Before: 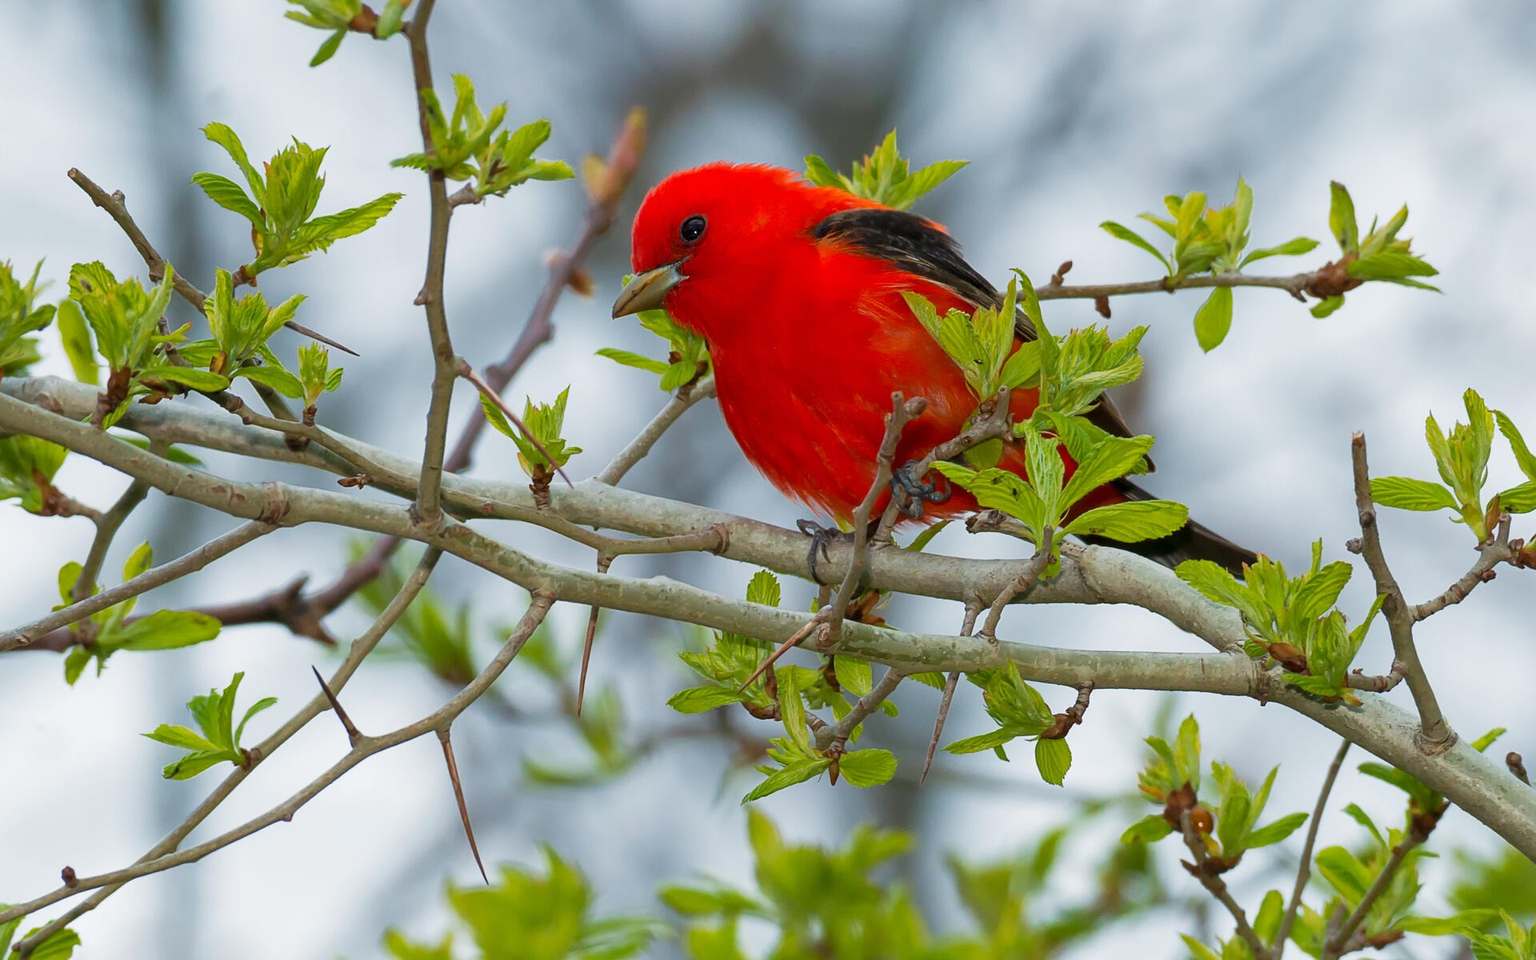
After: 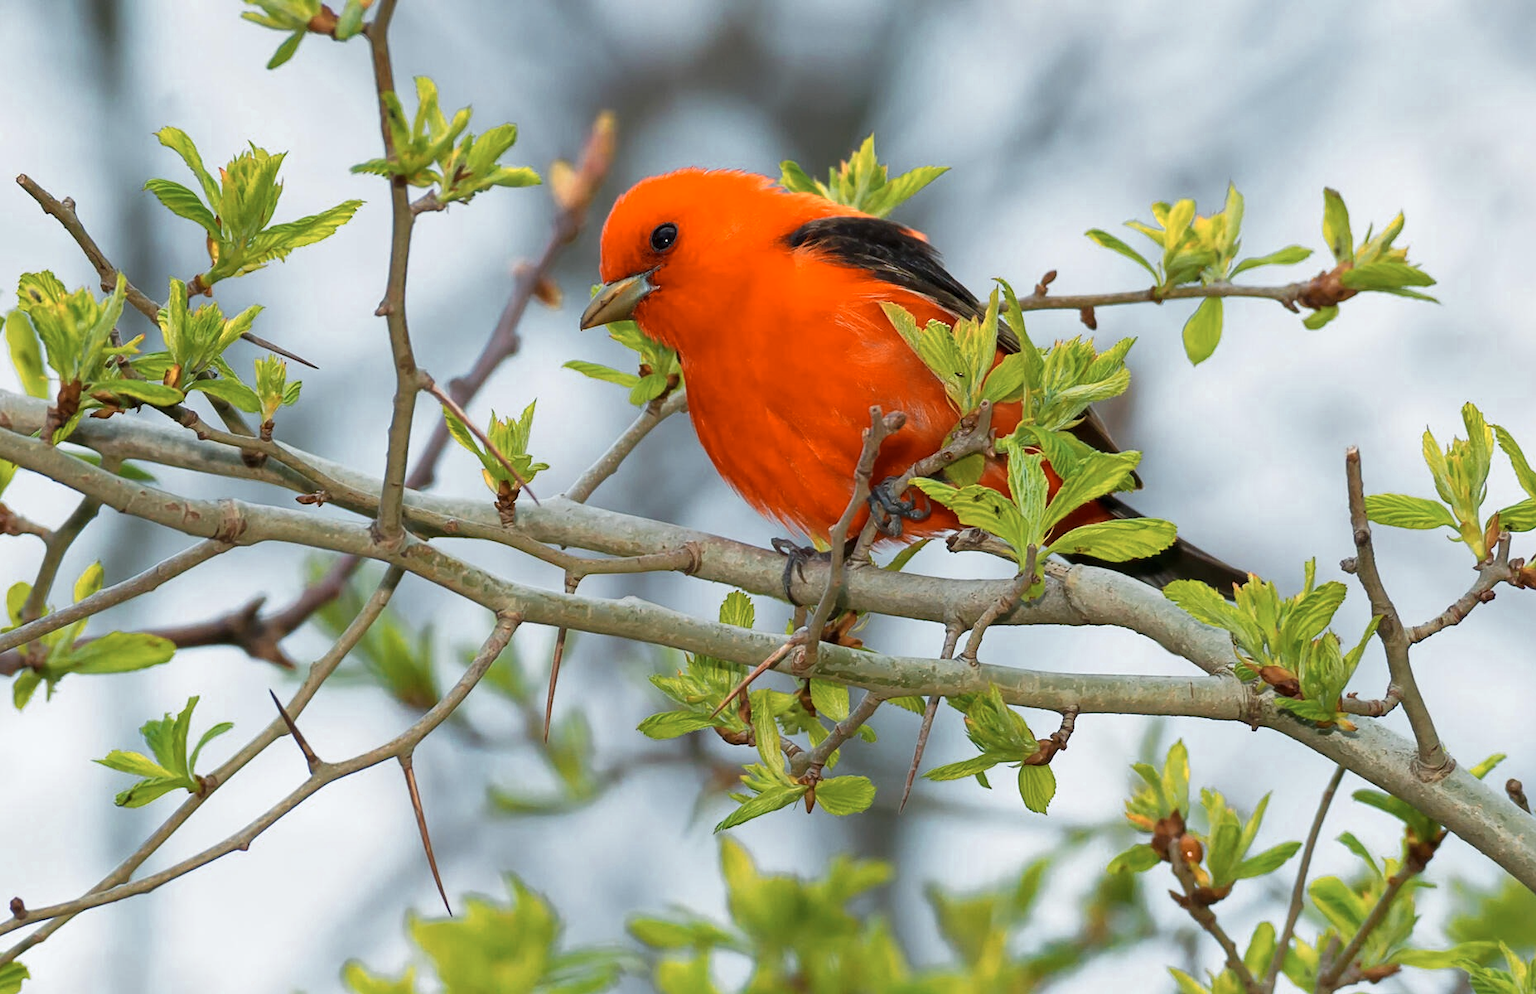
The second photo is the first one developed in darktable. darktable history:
color zones: curves: ch0 [(0.018, 0.548) (0.197, 0.654) (0.425, 0.447) (0.605, 0.658) (0.732, 0.579)]; ch1 [(0.105, 0.531) (0.224, 0.531) (0.386, 0.39) (0.618, 0.456) (0.732, 0.456) (0.956, 0.421)]; ch2 [(0.039, 0.583) (0.215, 0.465) (0.399, 0.544) (0.465, 0.548) (0.614, 0.447) (0.724, 0.43) (0.882, 0.623) (0.956, 0.632)]
crop and rotate: left 3.424%
